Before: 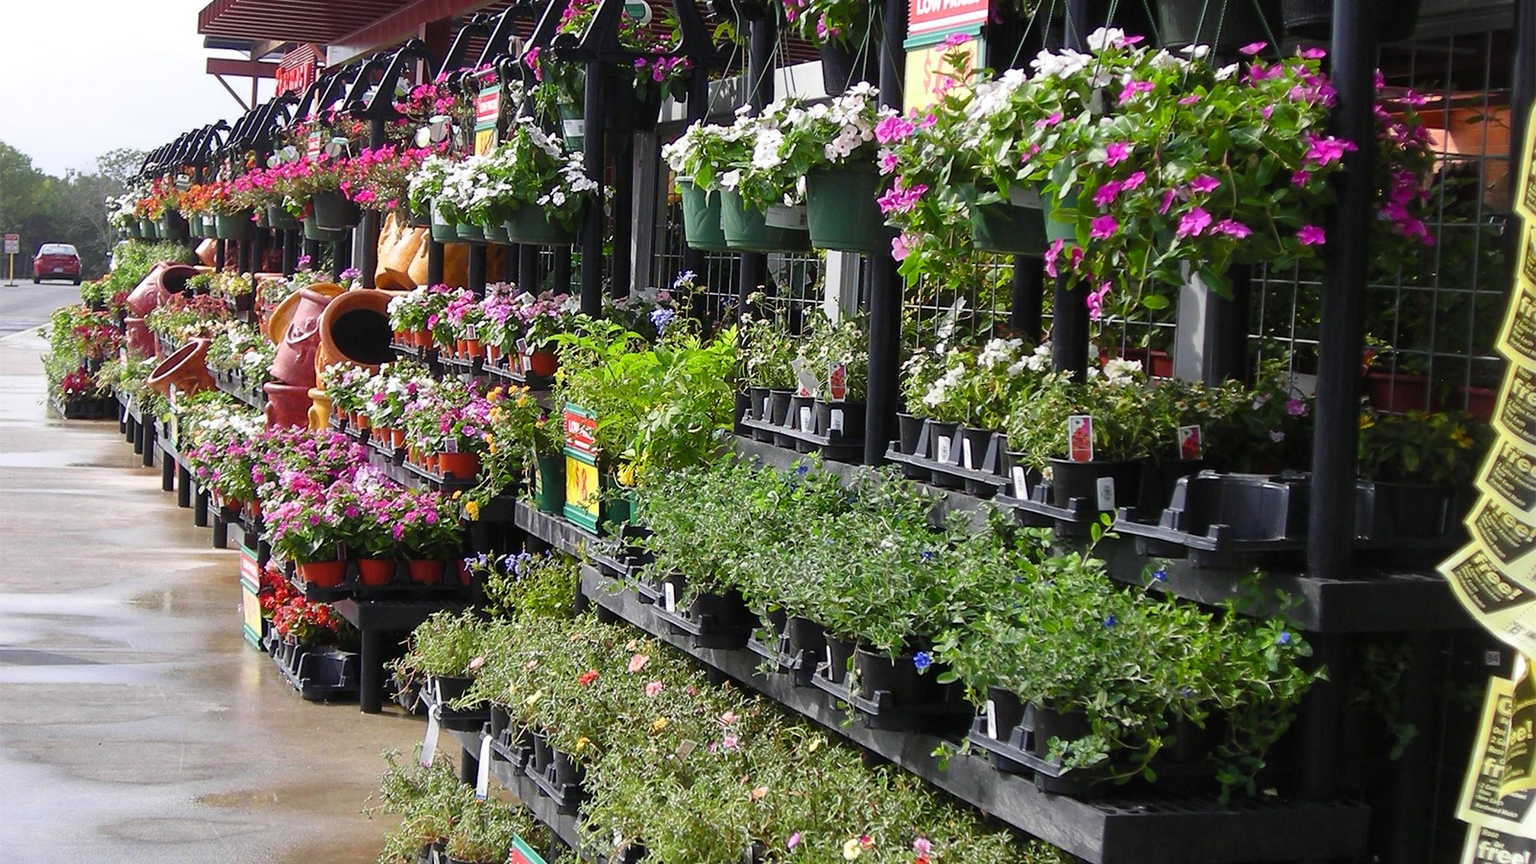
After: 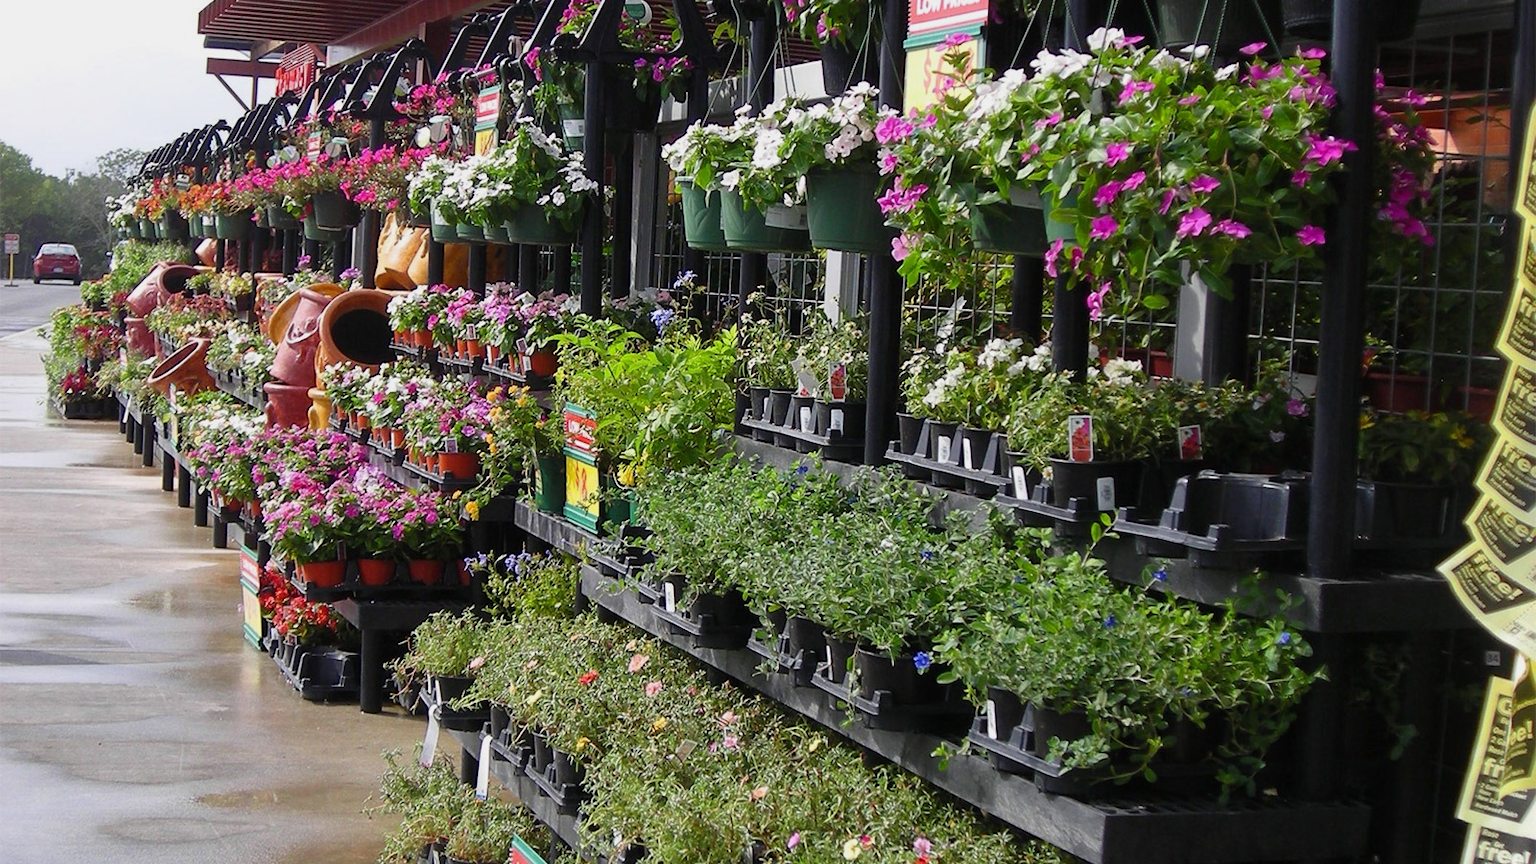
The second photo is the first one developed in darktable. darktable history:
exposure: exposure -0.214 EV, compensate exposure bias true, compensate highlight preservation false
